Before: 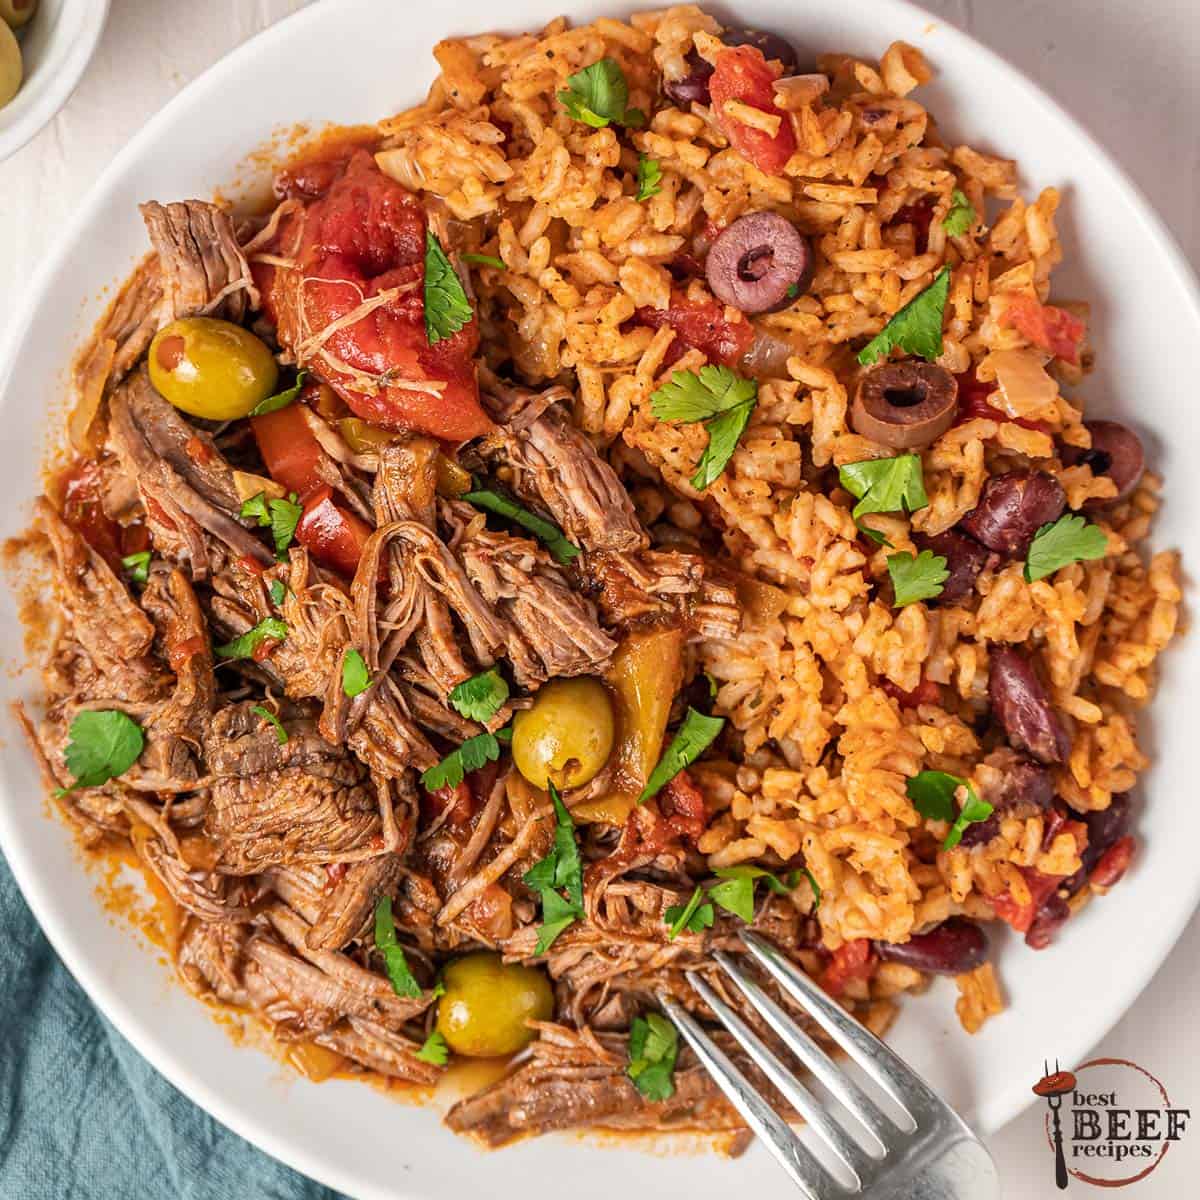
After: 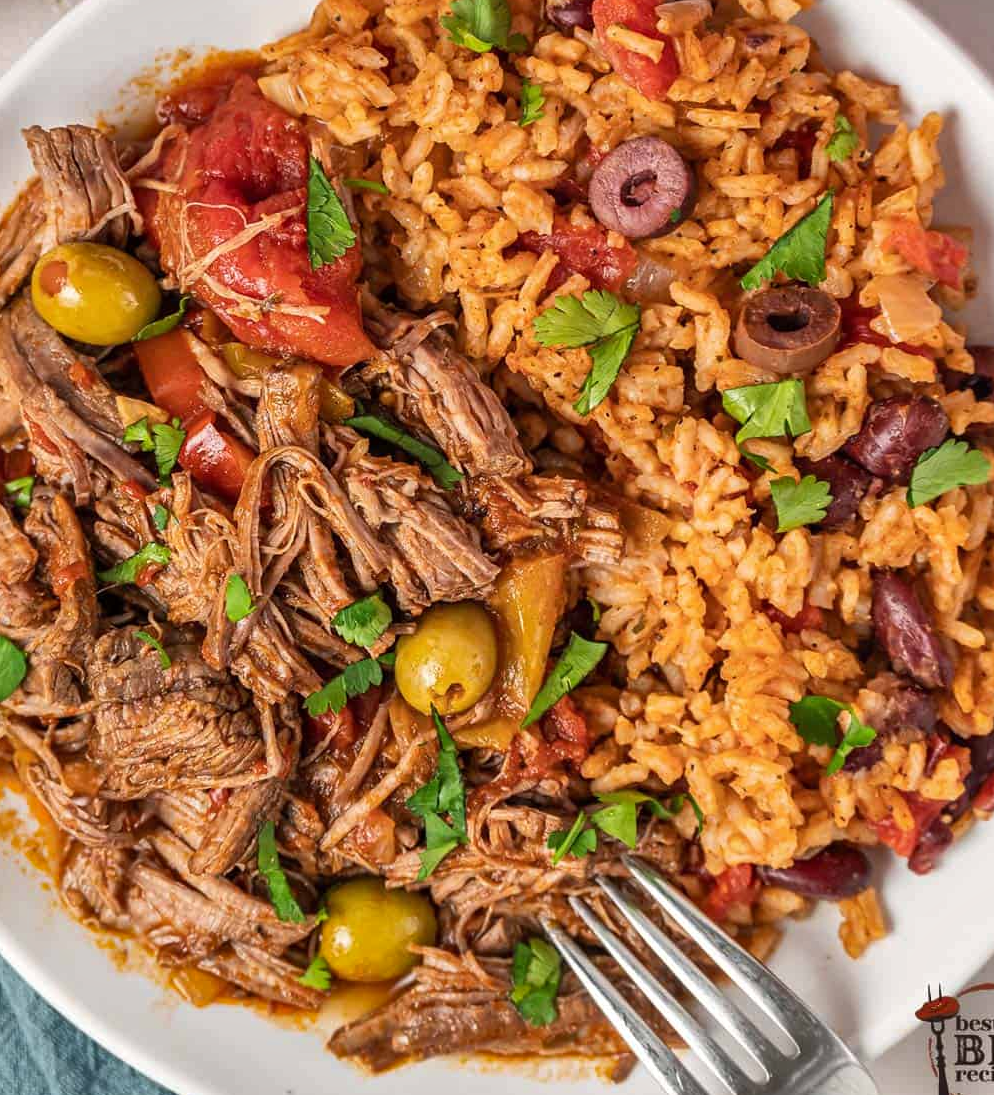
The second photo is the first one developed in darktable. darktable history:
shadows and highlights: radius 106.55, shadows 23.25, highlights -58.69, low approximation 0.01, soften with gaussian
crop: left 9.802%, top 6.283%, right 7.317%, bottom 2.419%
